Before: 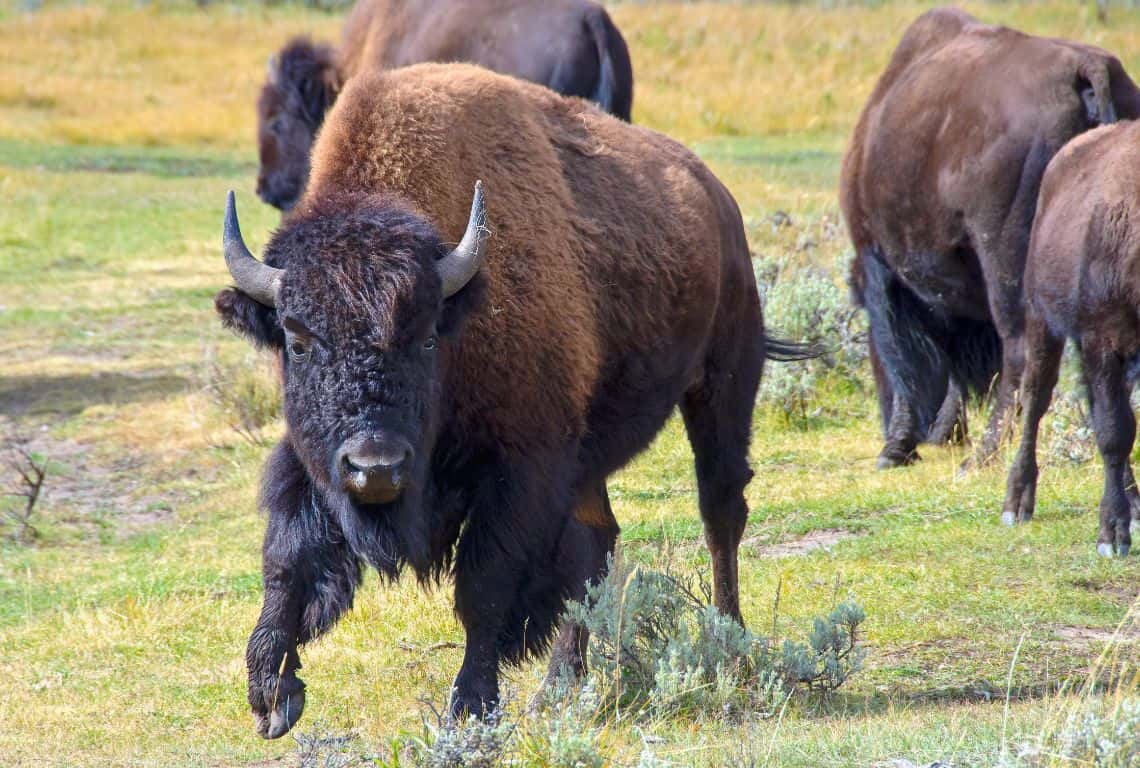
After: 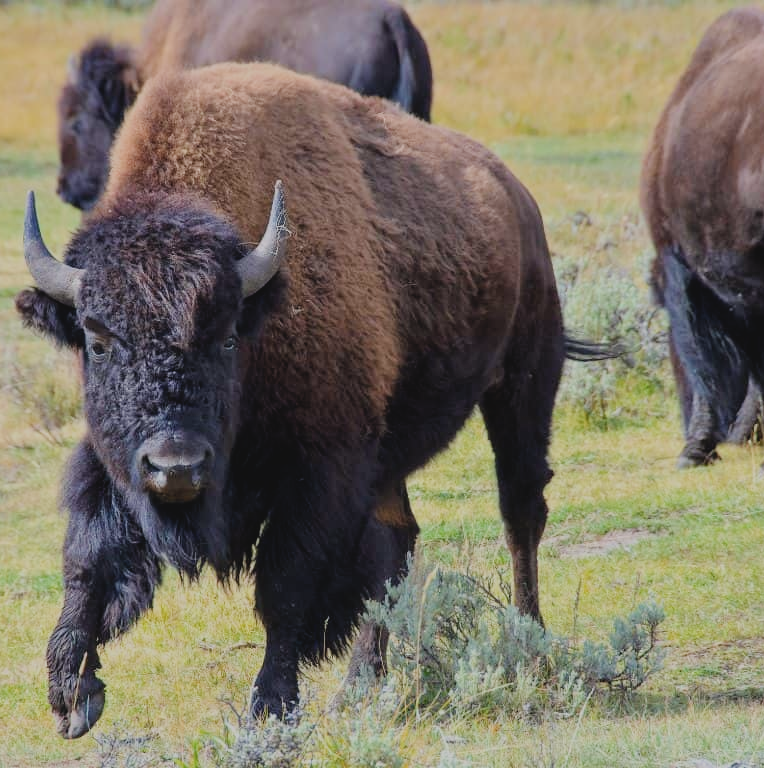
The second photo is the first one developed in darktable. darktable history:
crop and rotate: left 17.584%, right 15.318%
filmic rgb: black relative exposure -7.32 EV, white relative exposure 5.06 EV, hardness 3.21
contrast brightness saturation: contrast -0.098, saturation -0.097
